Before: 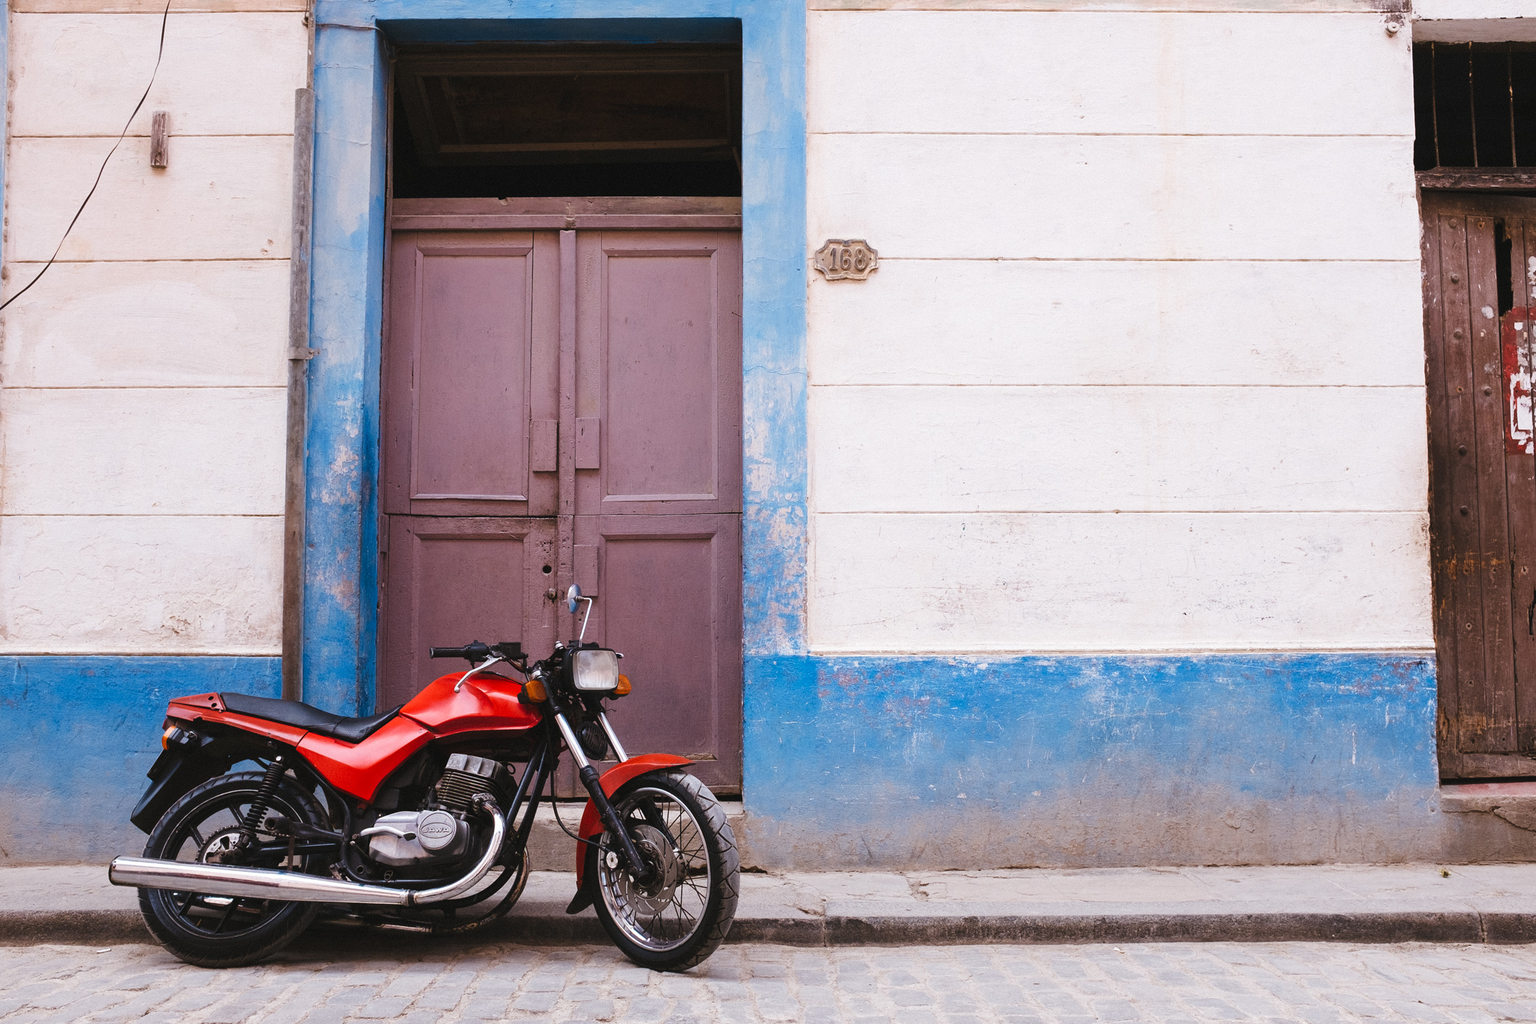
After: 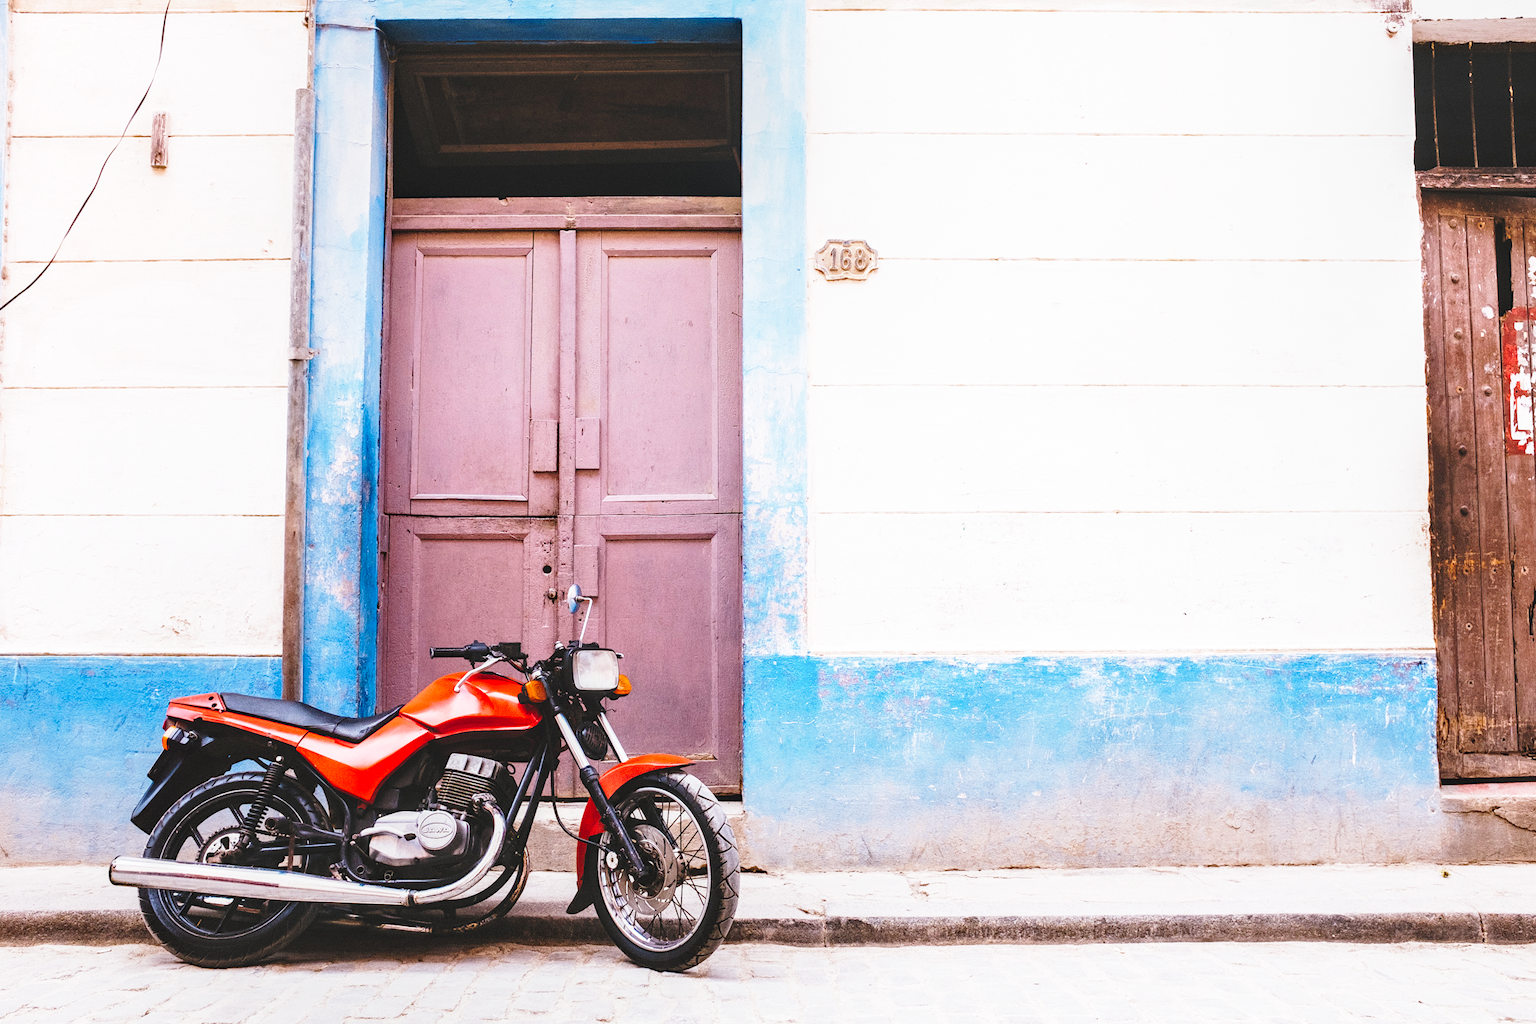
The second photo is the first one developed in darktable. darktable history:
base curve: curves: ch0 [(0, 0) (0.028, 0.03) (0.105, 0.232) (0.387, 0.748) (0.754, 0.968) (1, 1)], fusion 1, exposure shift 0.576, preserve colors none
local contrast: detail 110%
